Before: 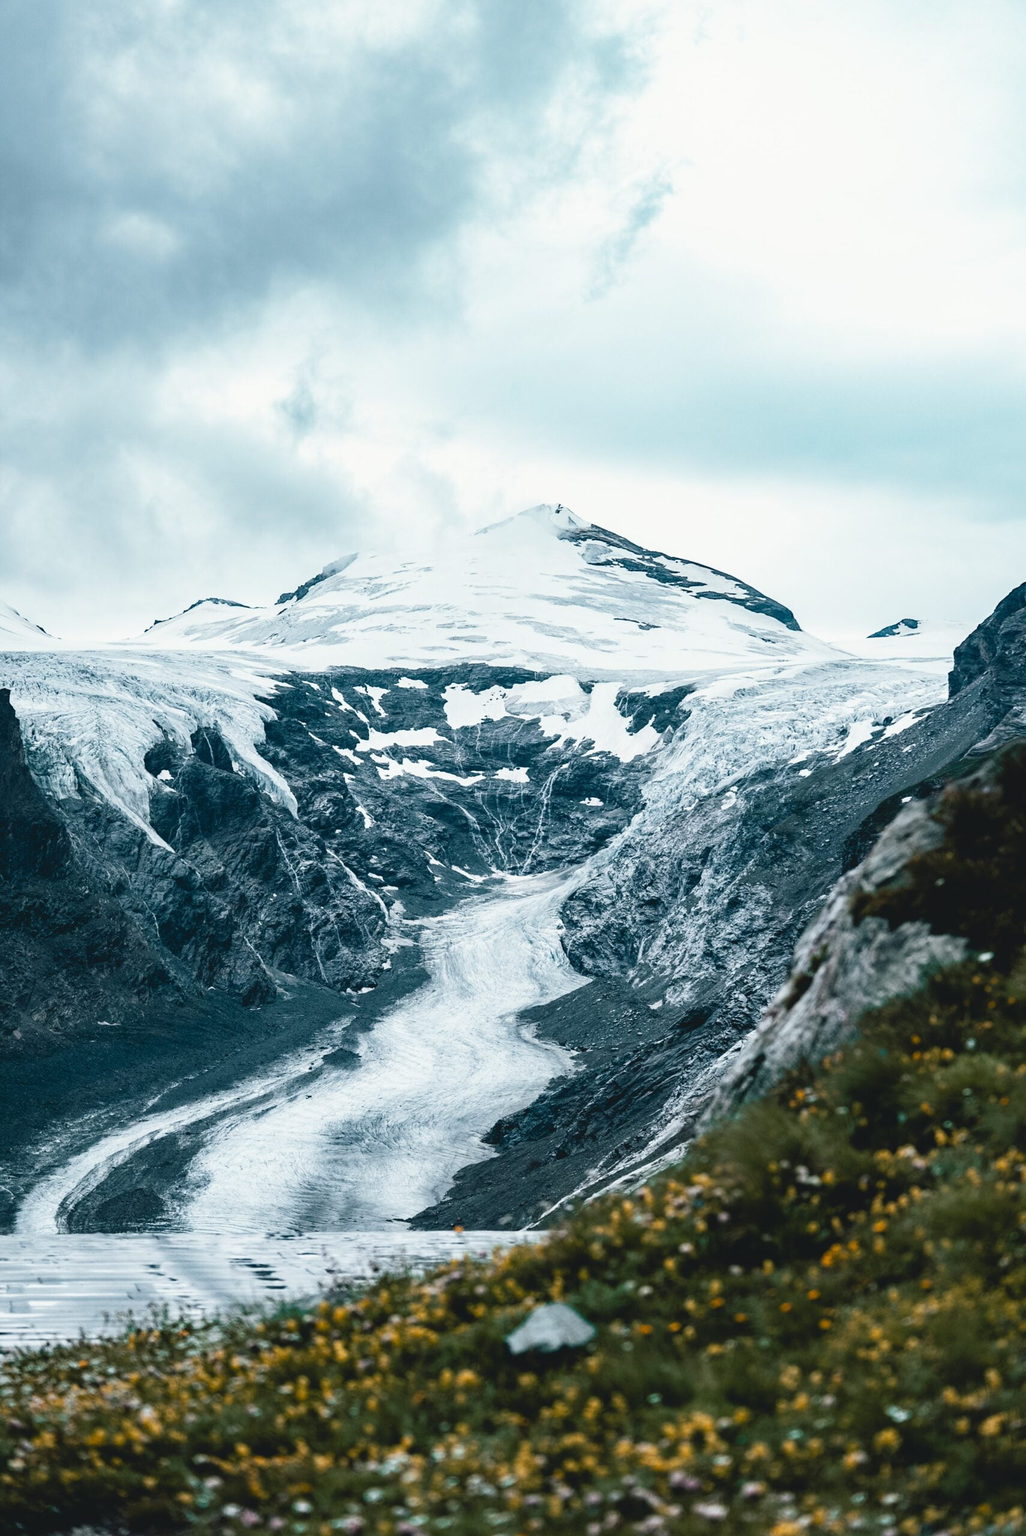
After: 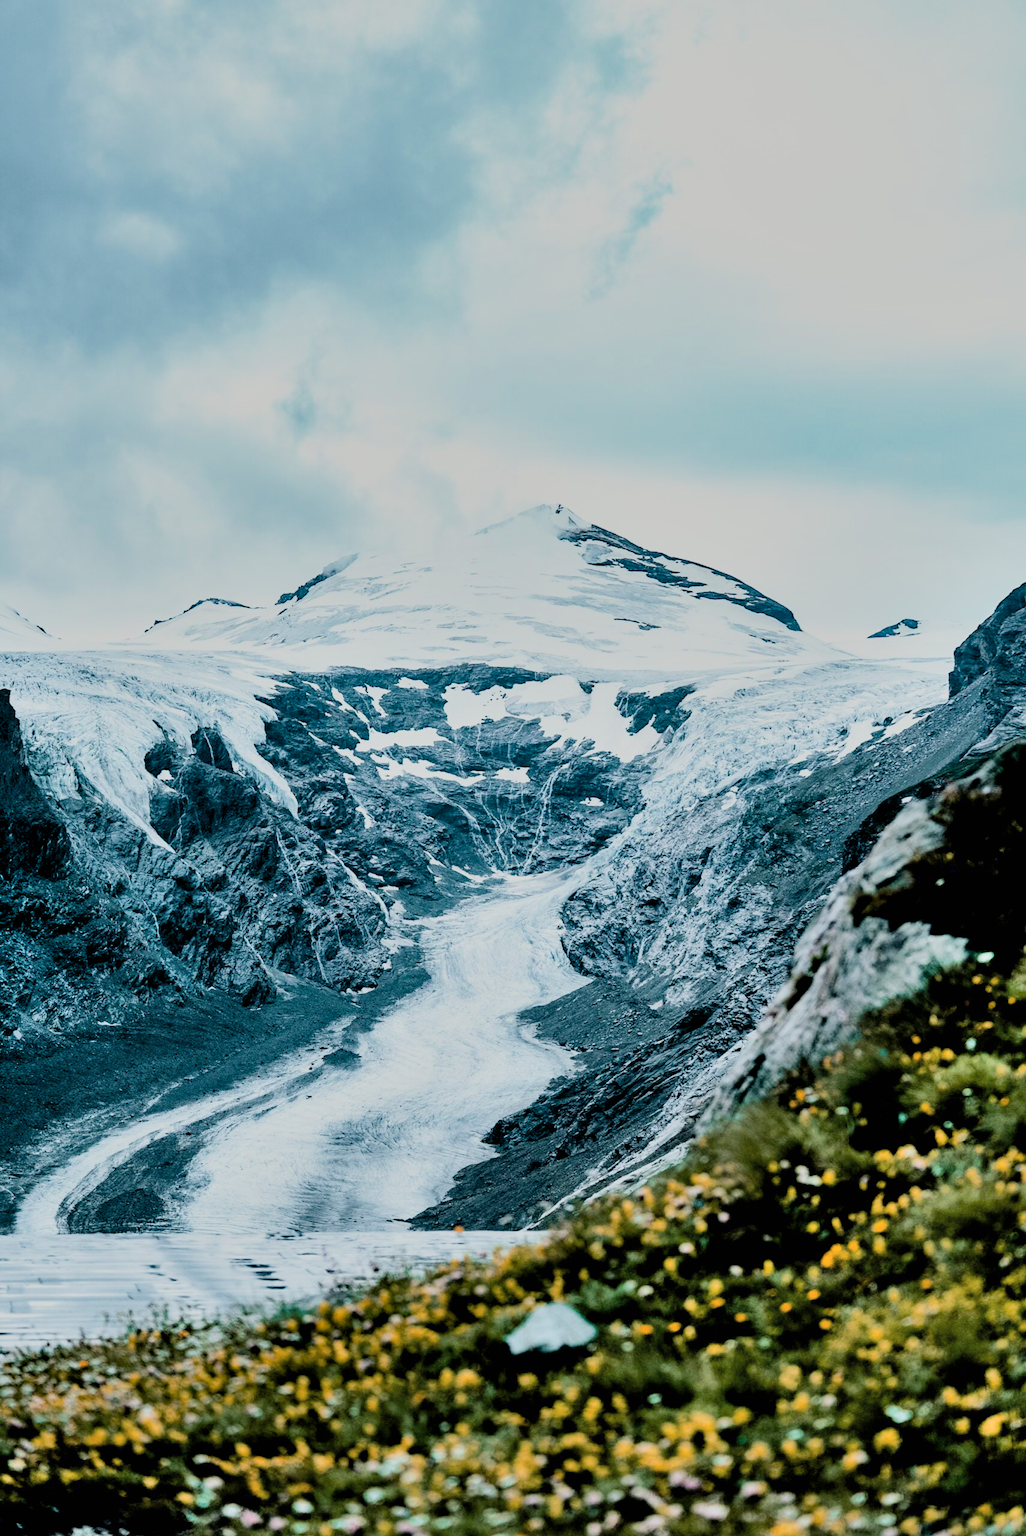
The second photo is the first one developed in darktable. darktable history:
filmic rgb: black relative exposure -6.15 EV, white relative exposure 6.96 EV, hardness 2.23, color science v6 (2022)
exposure: black level correction 0.012, exposure 0.7 EV, compensate exposure bias true, compensate highlight preservation false
shadows and highlights: shadows 60, soften with gaussian
